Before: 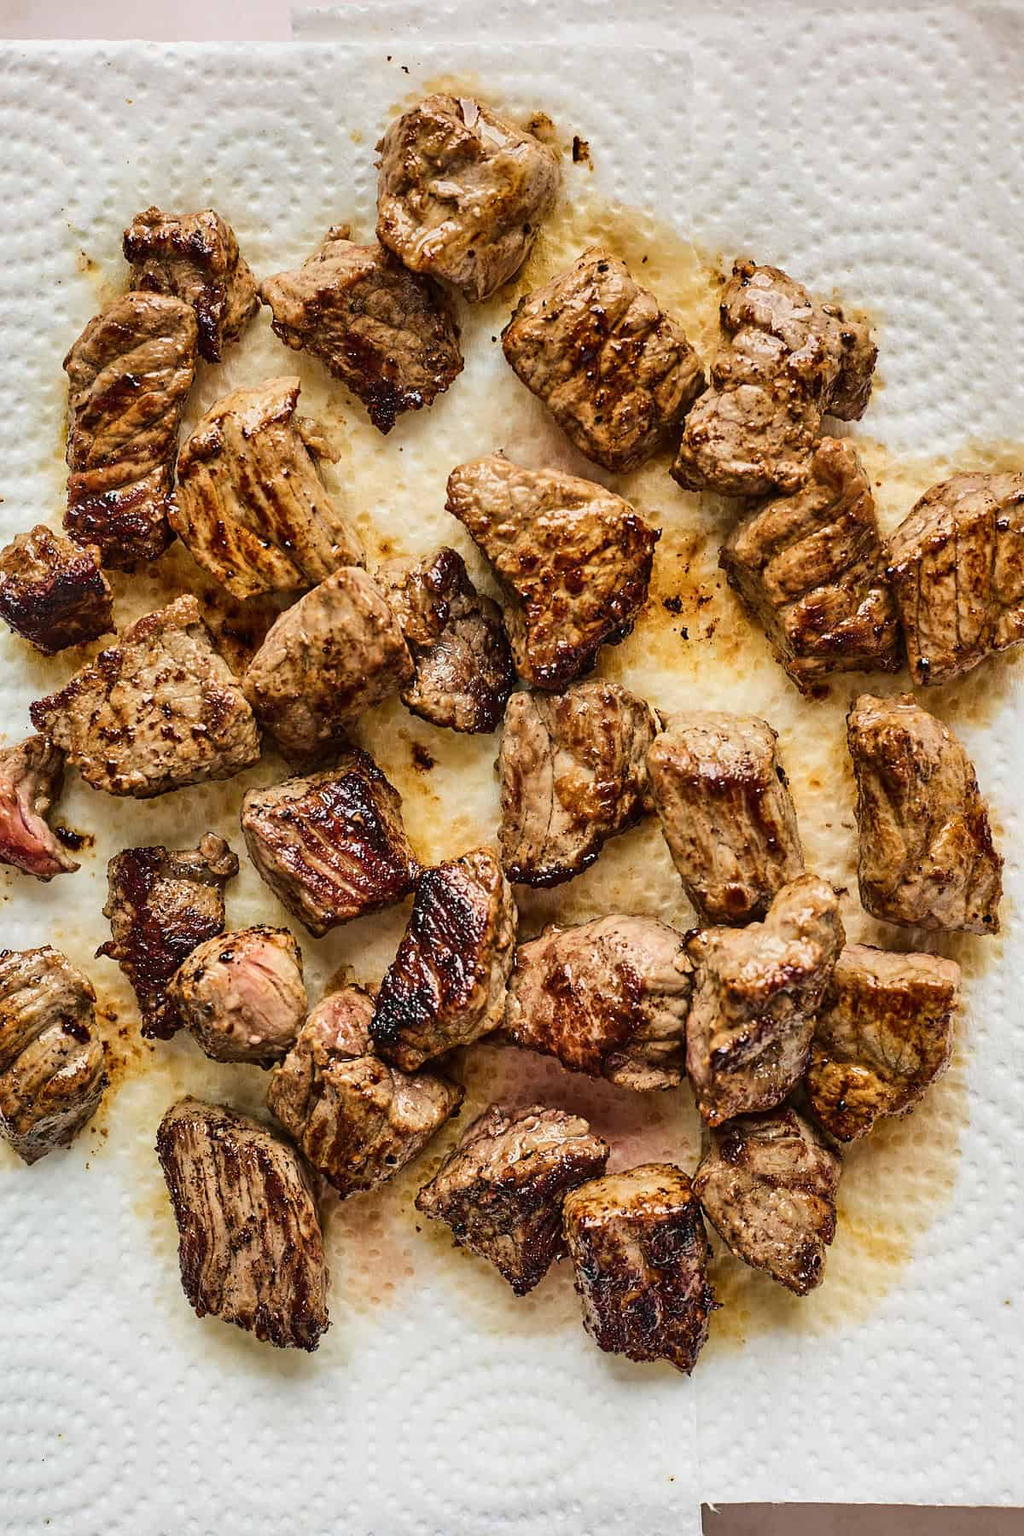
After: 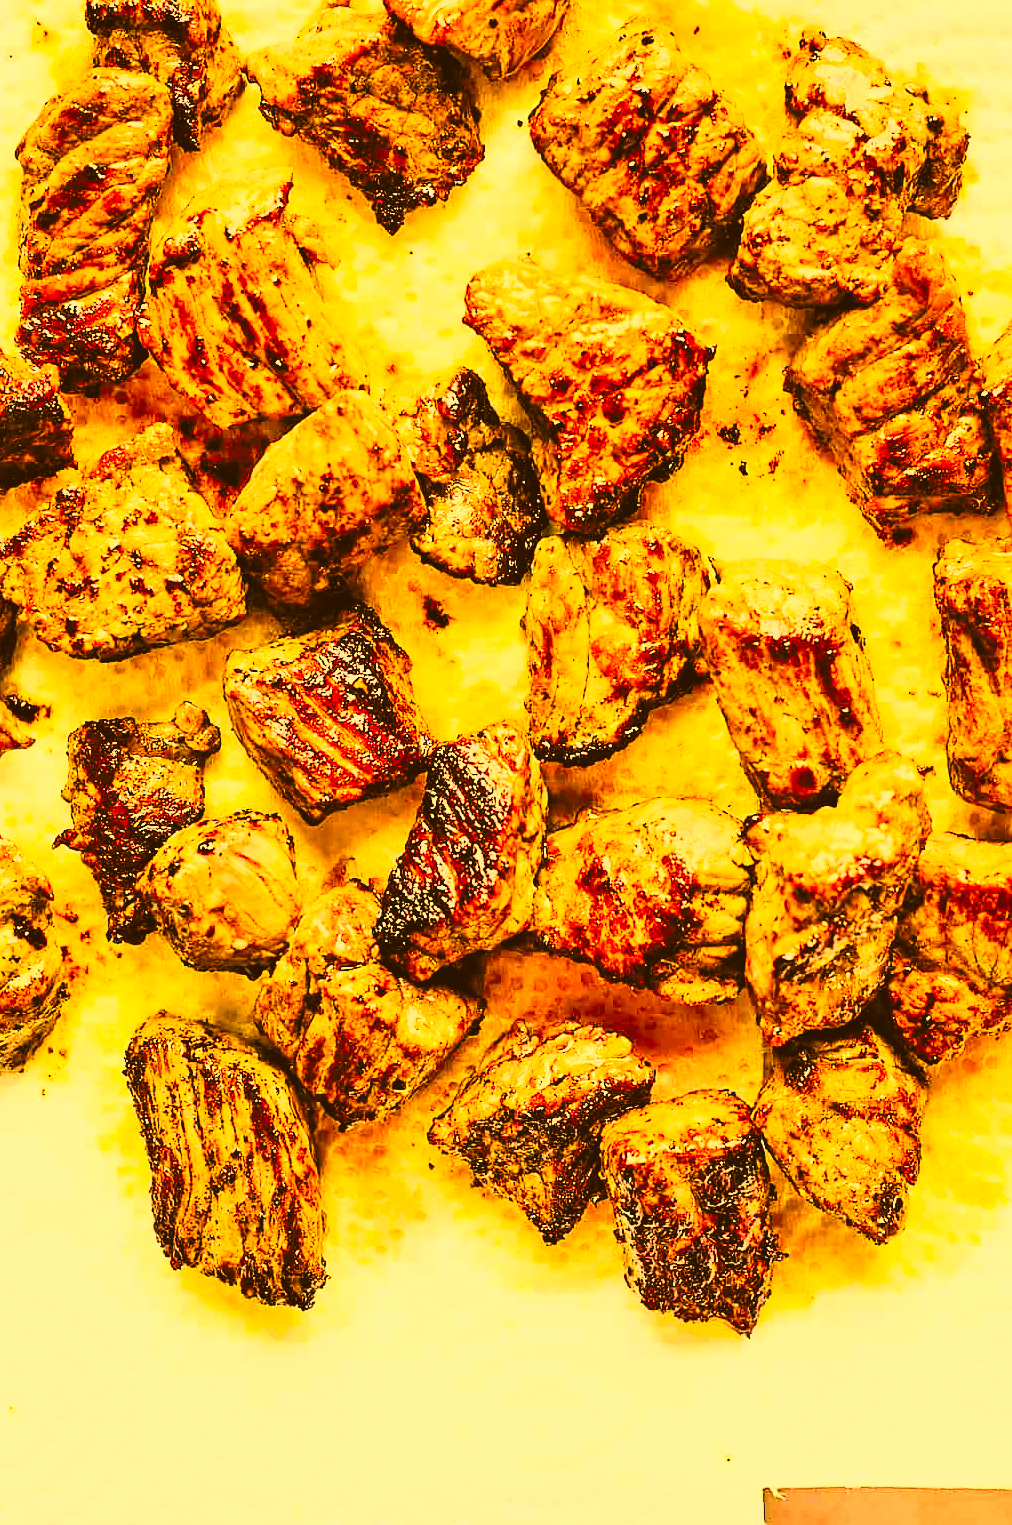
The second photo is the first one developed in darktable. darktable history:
sharpen: radius 1.011
color correction: highlights a* 11.05, highlights b* 30.24, shadows a* 2.77, shadows b* 17.96, saturation 1.75
crop and rotate: left 4.942%, top 15.276%, right 10.69%
levels: levels [0, 0.397, 0.955]
contrast brightness saturation: contrast 0.38, brightness 0.54
exposure: exposure 0.163 EV, compensate highlight preservation false
filmic rgb: black relative exposure -5.02 EV, white relative exposure 3.96 EV, hardness 2.9, contrast 1.4, highlights saturation mix -20.91%
